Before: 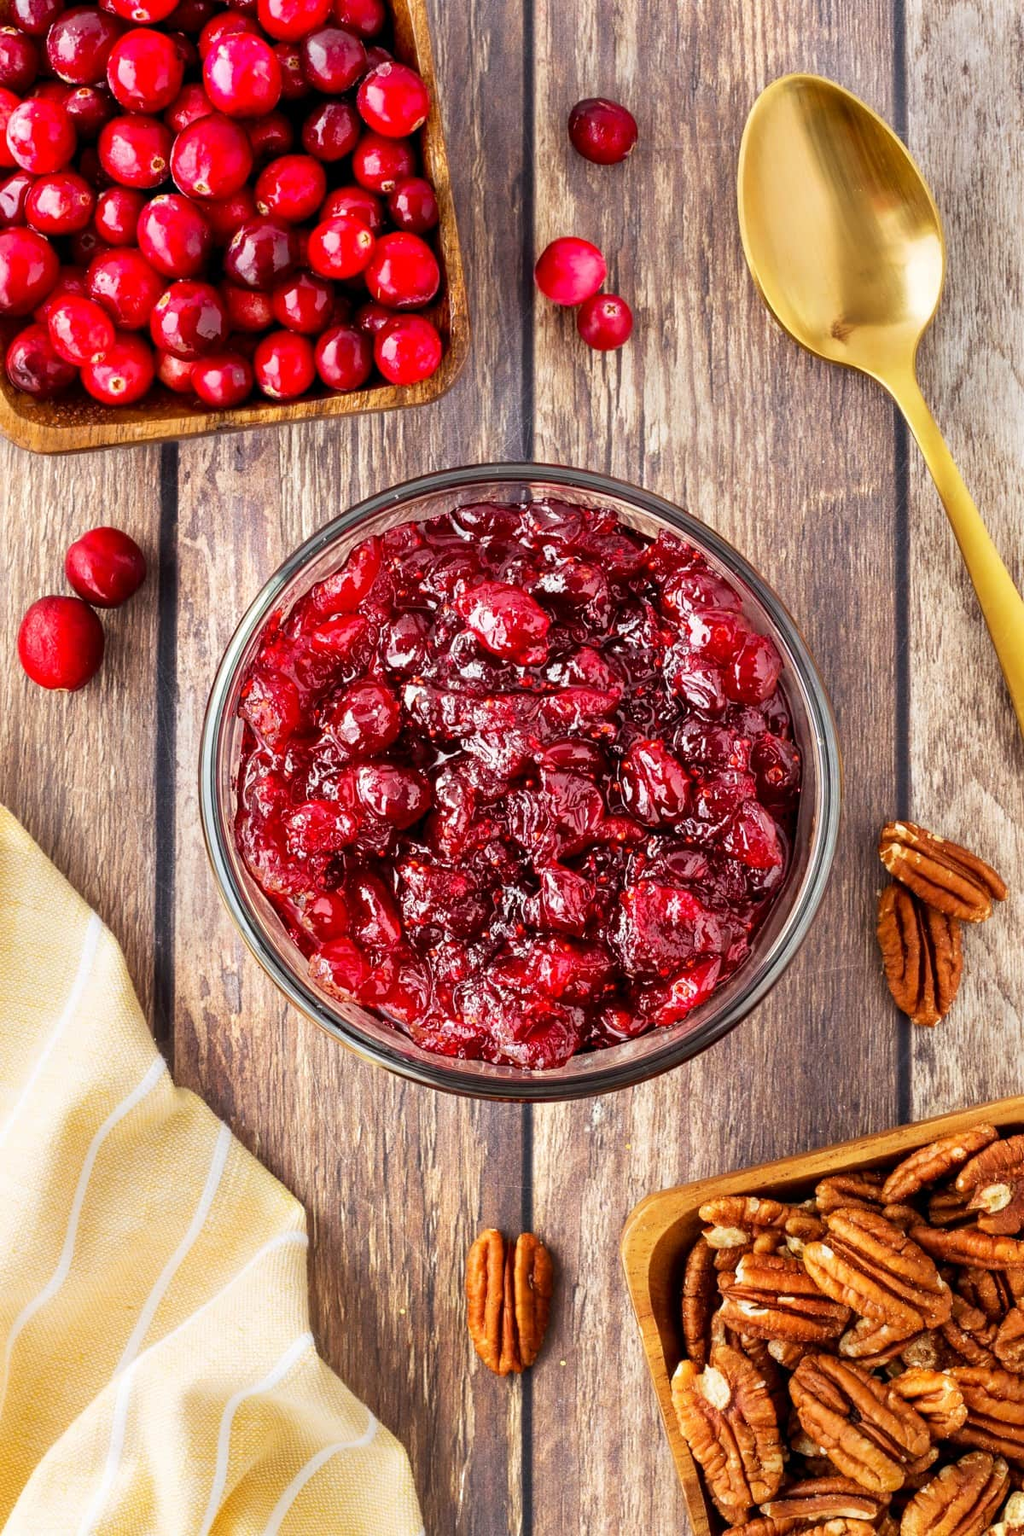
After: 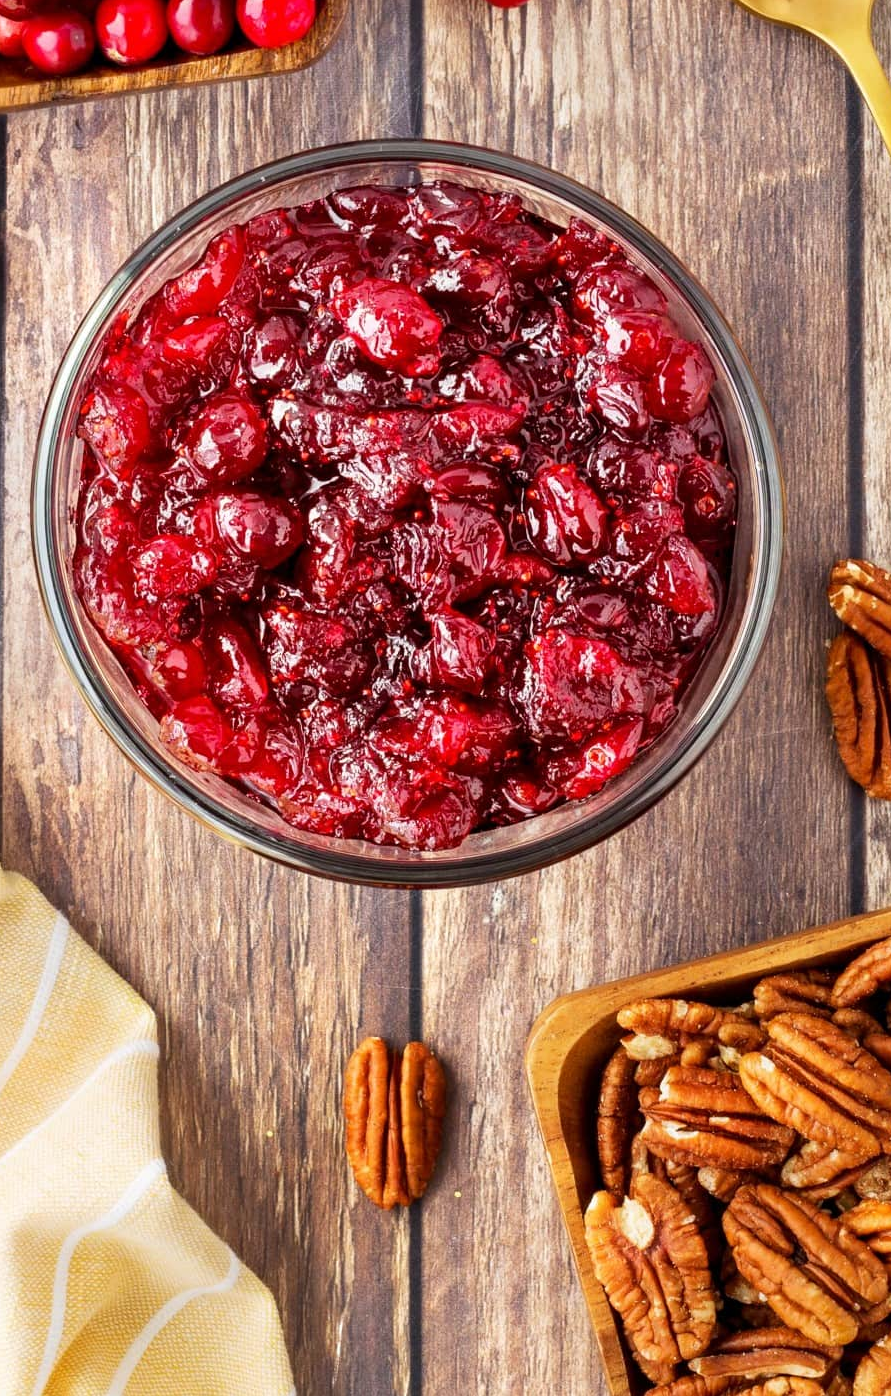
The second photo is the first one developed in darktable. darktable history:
crop: left 16.869%, top 22.429%, right 8.841%
